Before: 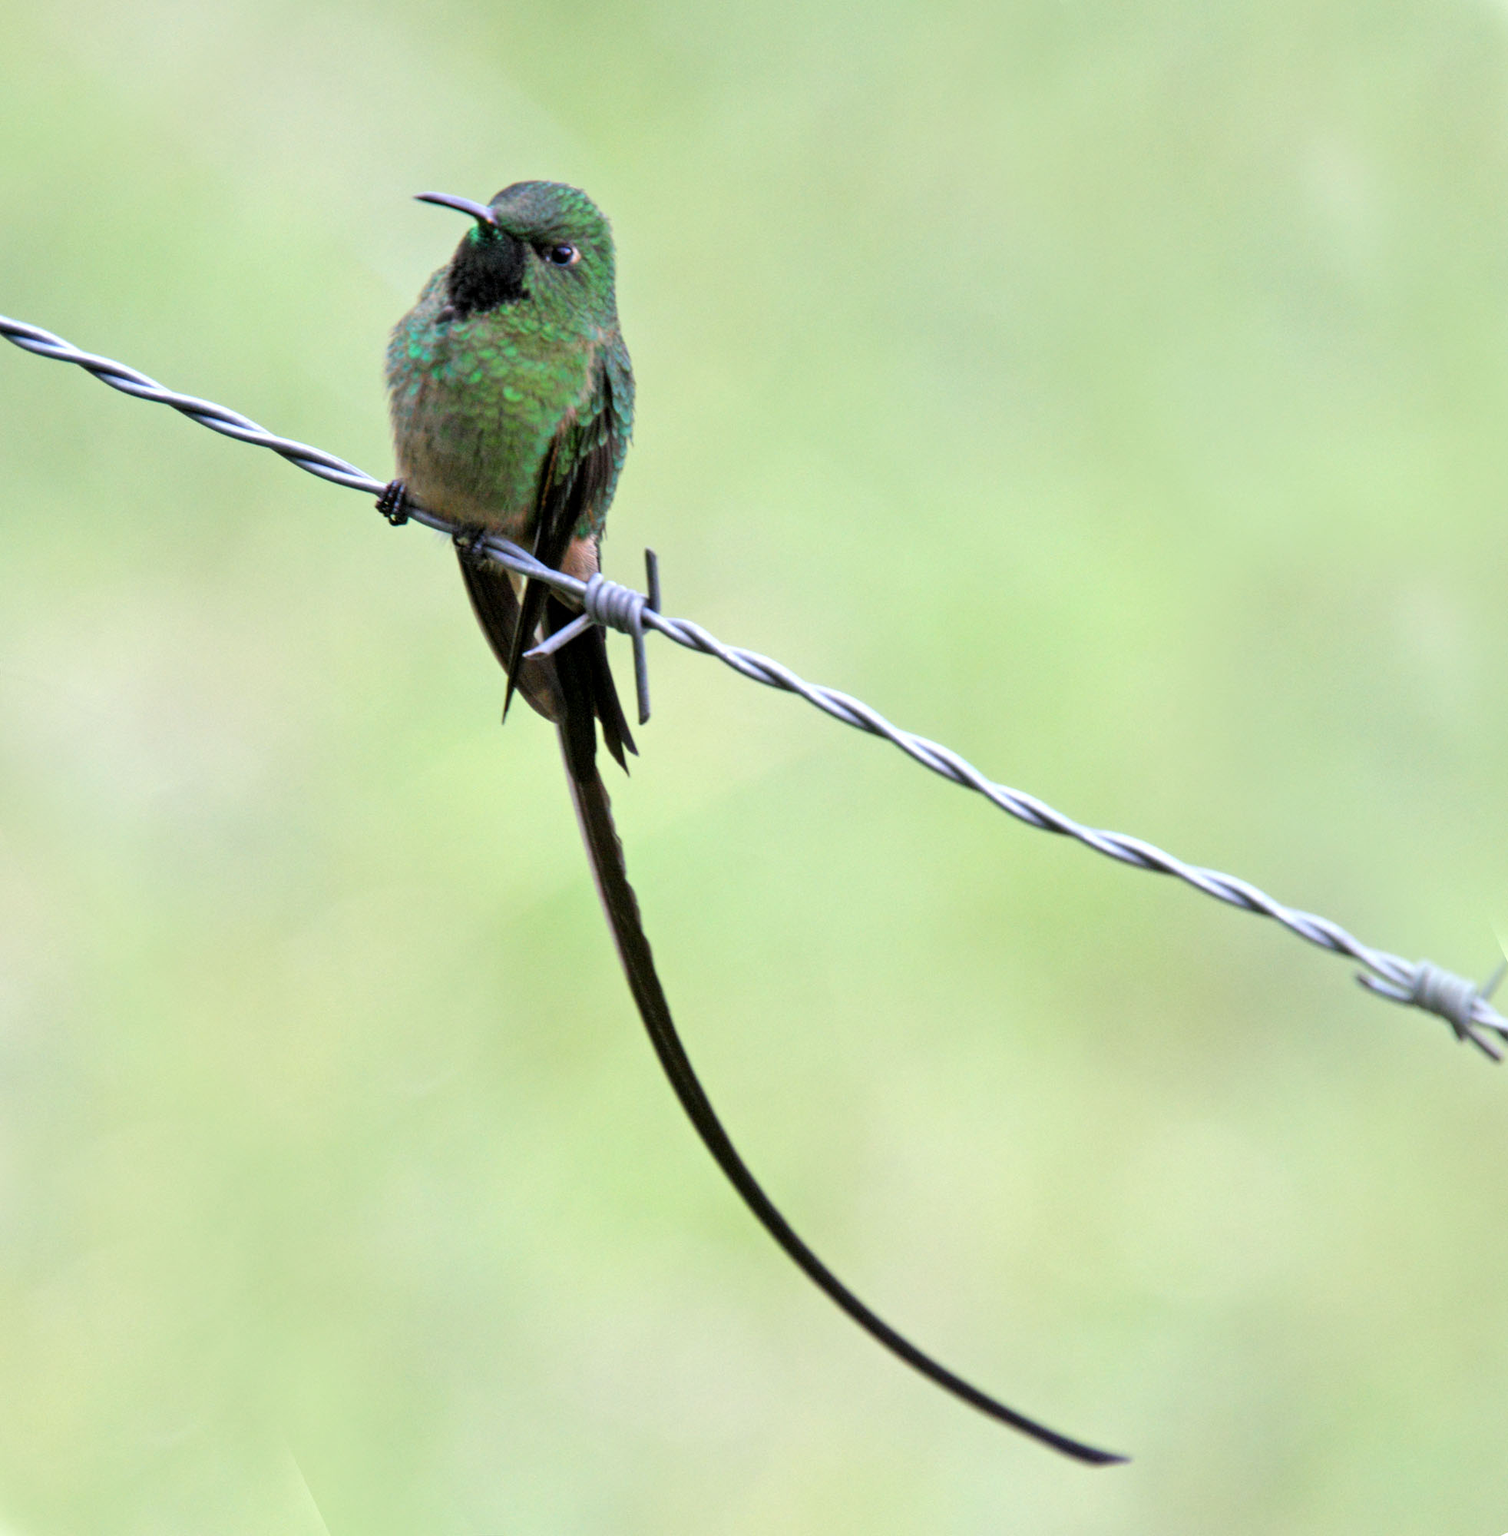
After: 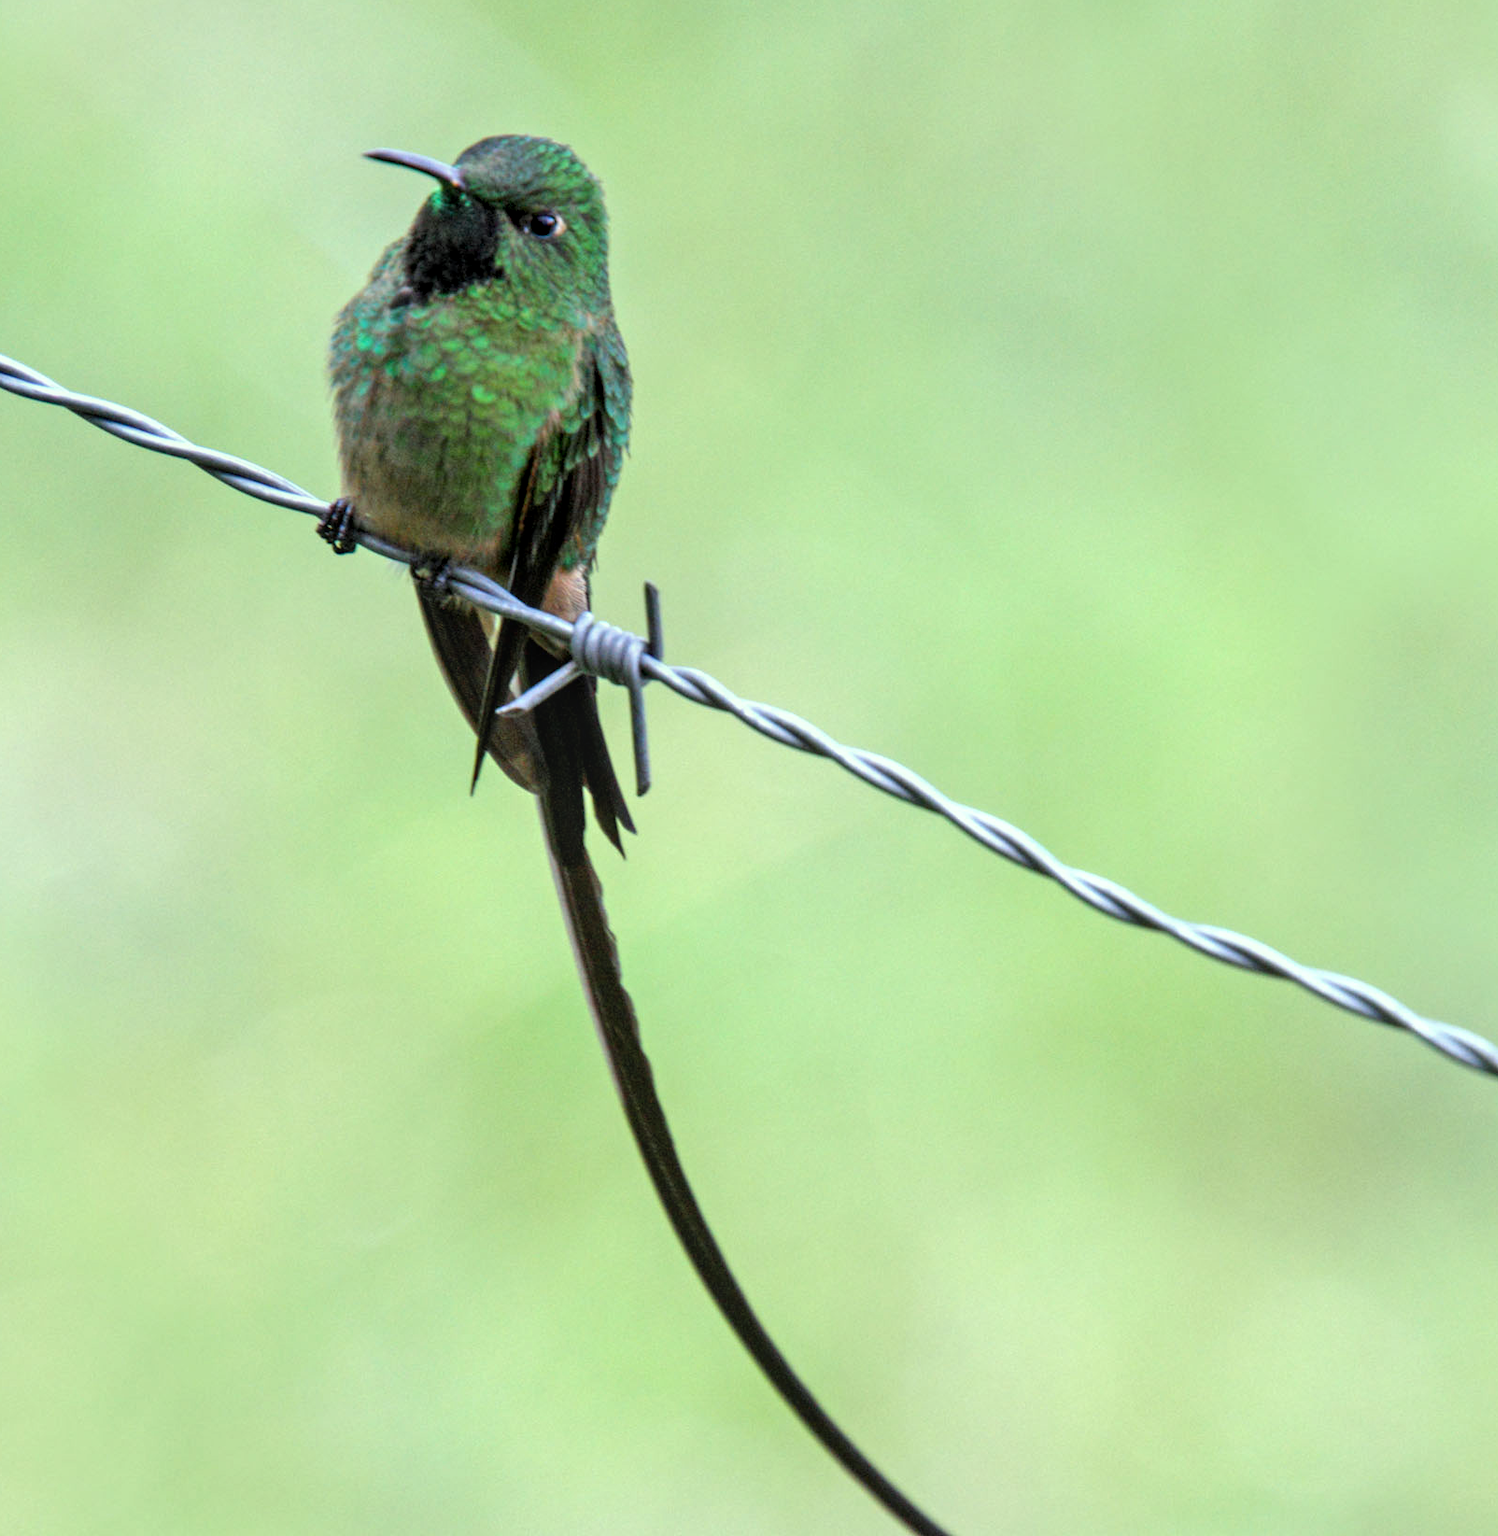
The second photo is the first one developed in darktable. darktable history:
local contrast: on, module defaults
crop and rotate: left 7.687%, top 4.579%, right 10.567%, bottom 13.169%
color correction: highlights a* -7.73, highlights b* 3.65
